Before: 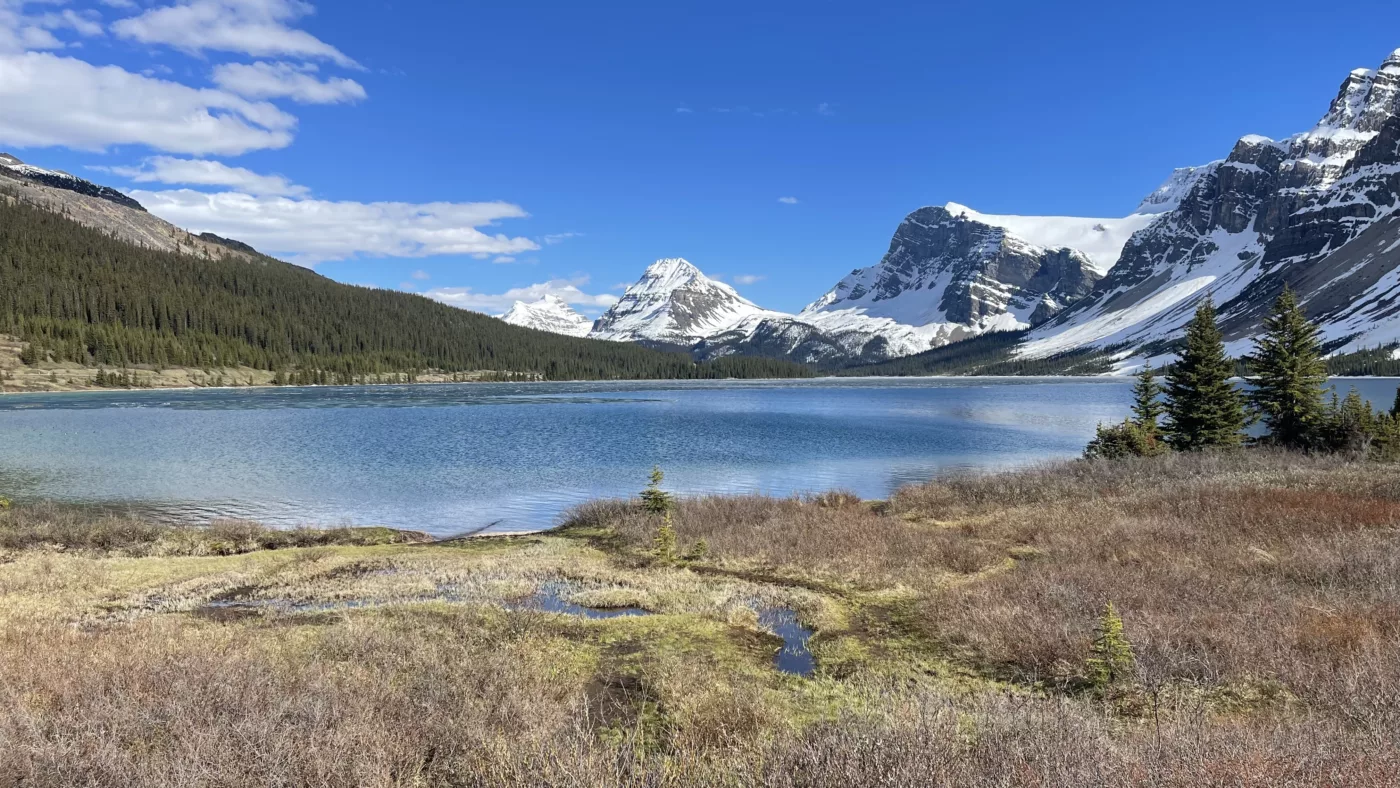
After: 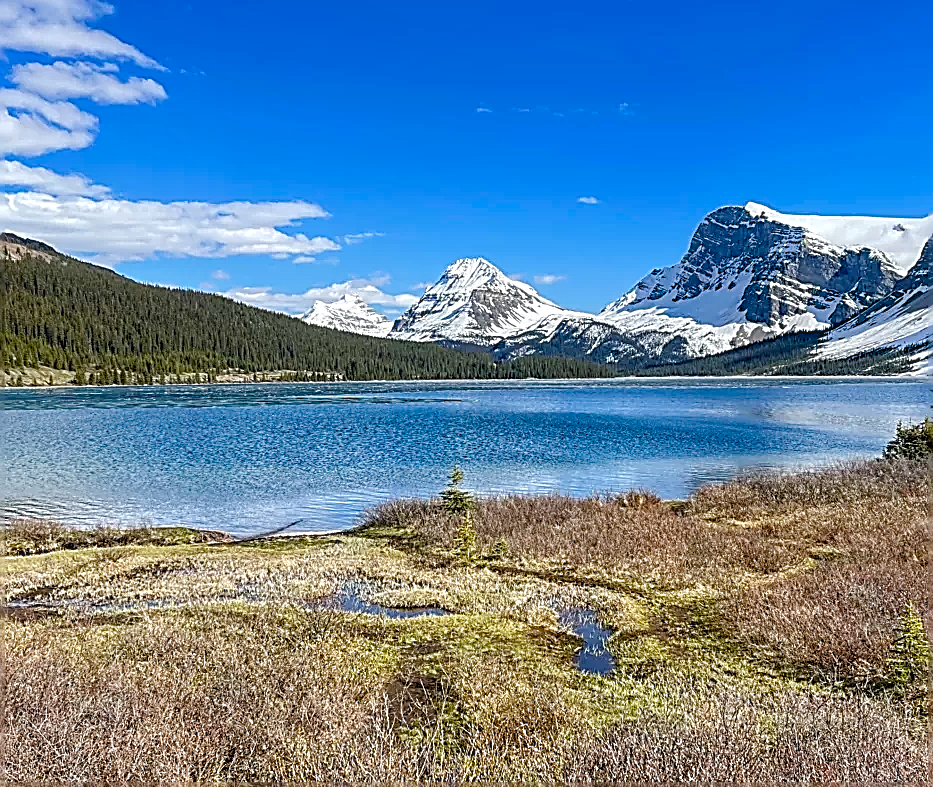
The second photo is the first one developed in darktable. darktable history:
crop and rotate: left 14.387%, right 18.95%
color balance rgb: perceptual saturation grading › global saturation 43.713%, perceptual saturation grading › highlights -50.594%, perceptual saturation grading › shadows 30.236%
sharpen: amount 1.86
local contrast: detail 130%
